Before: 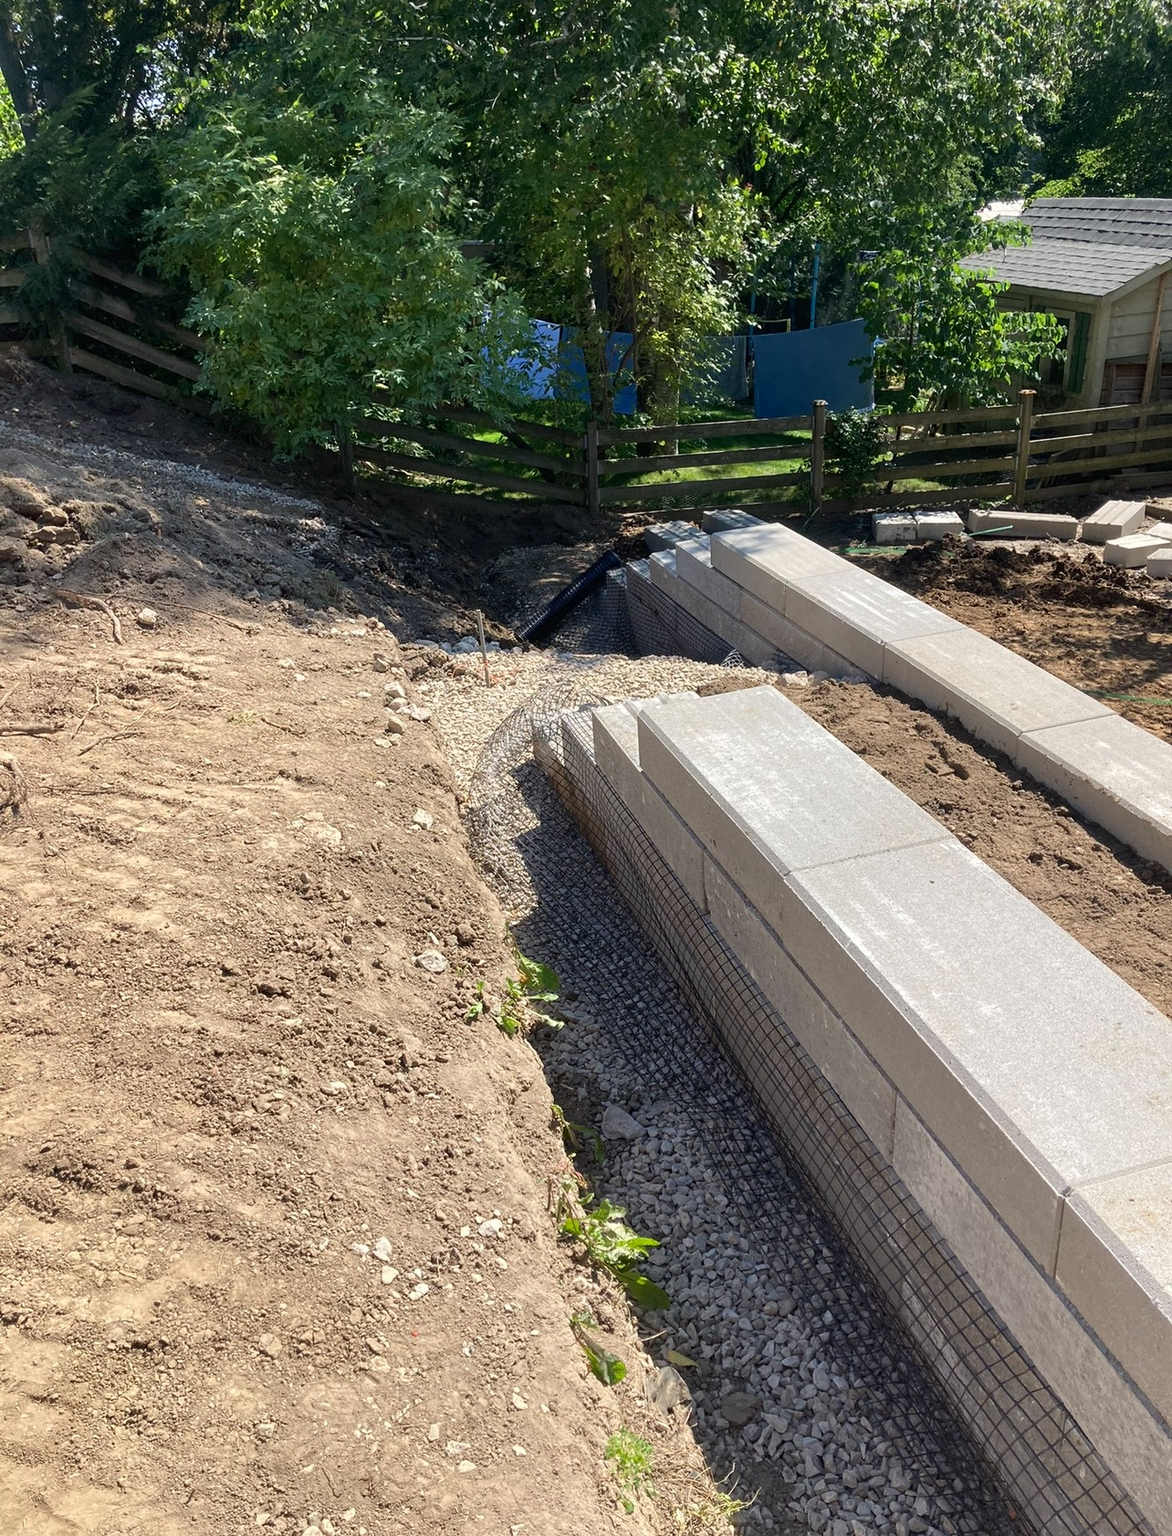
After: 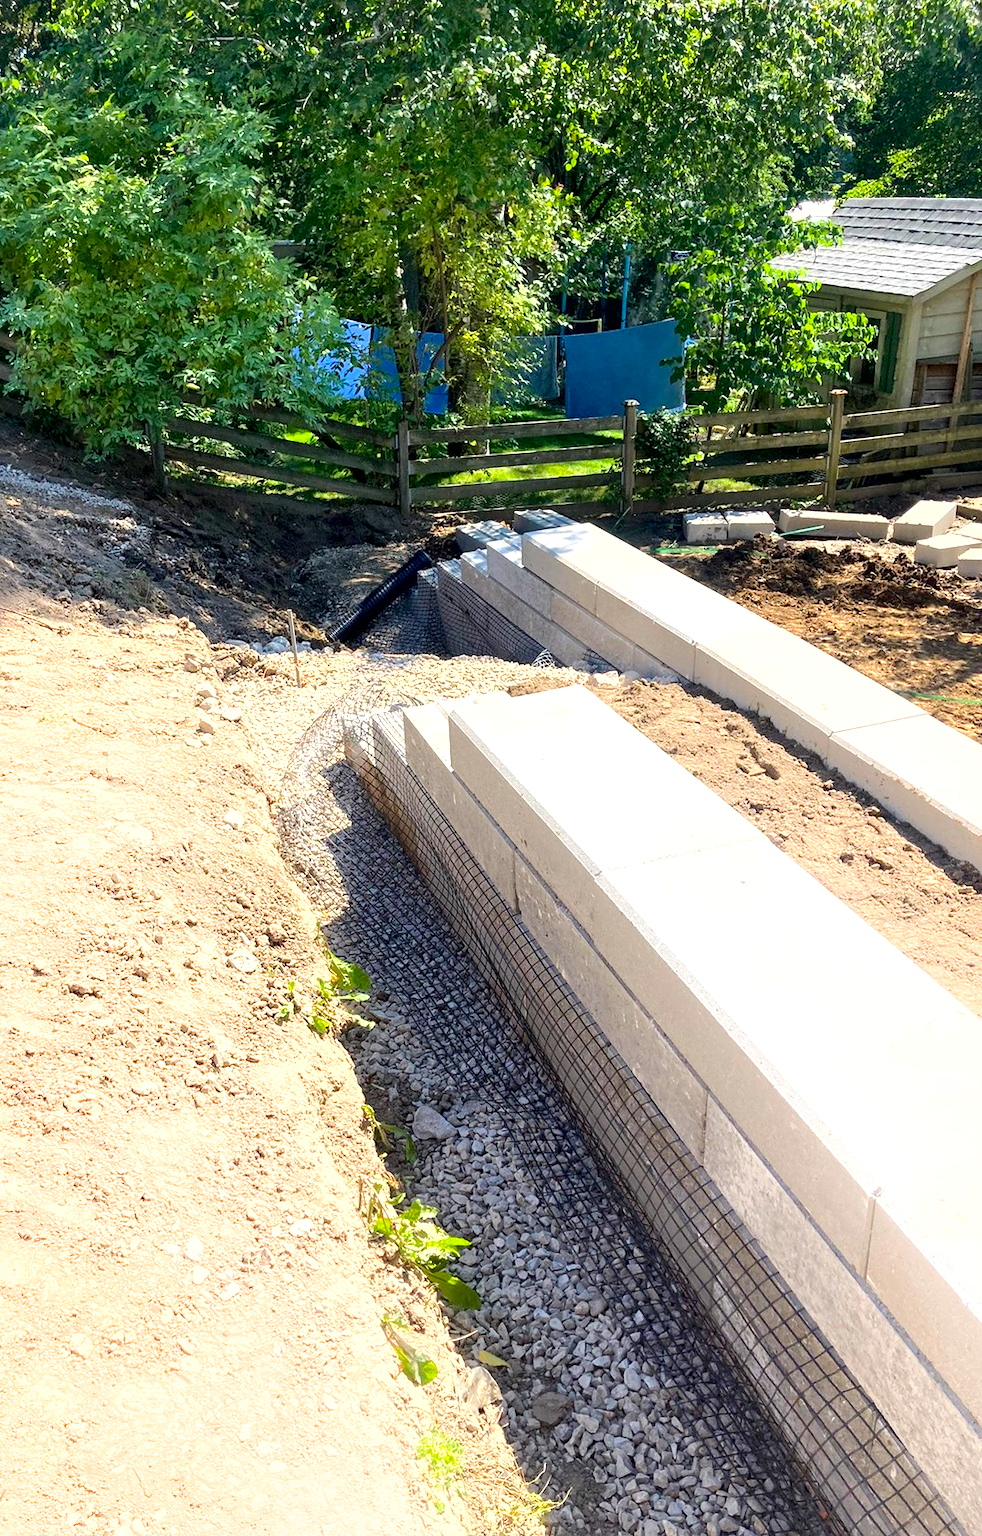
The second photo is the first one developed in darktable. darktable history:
shadows and highlights: highlights 71.13, soften with gaussian
local contrast: mode bilateral grid, contrast 21, coarseness 51, detail 150%, midtone range 0.2
color balance rgb: perceptual saturation grading › global saturation 39.397%, perceptual brilliance grading › global brilliance 9.825%, perceptual brilliance grading › shadows 14.753%
crop: left 16.123%
exposure: black level correction 0.001, exposure 0.499 EV, compensate exposure bias true, compensate highlight preservation false
